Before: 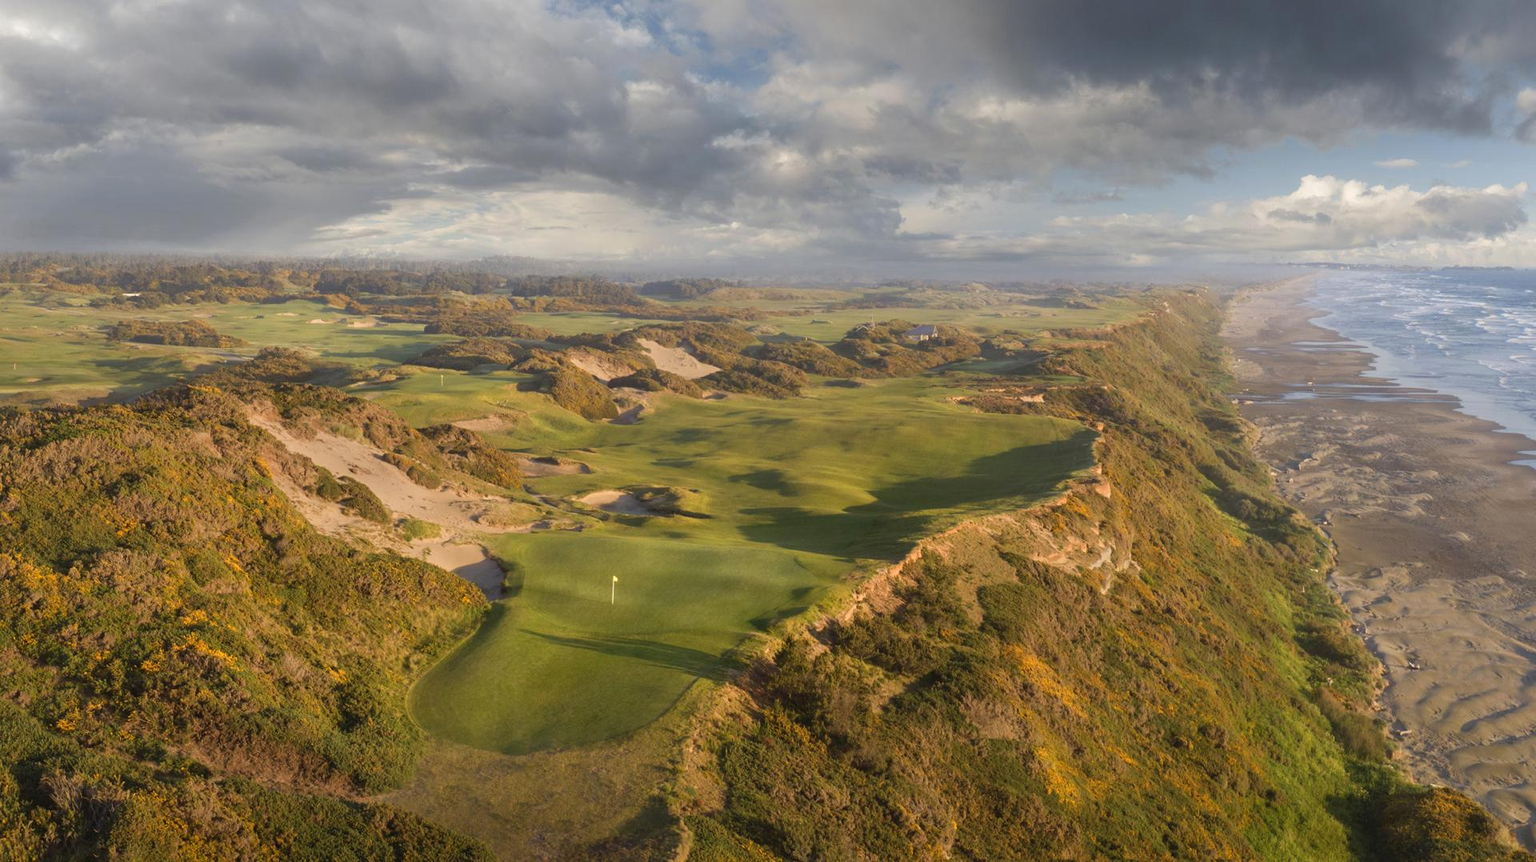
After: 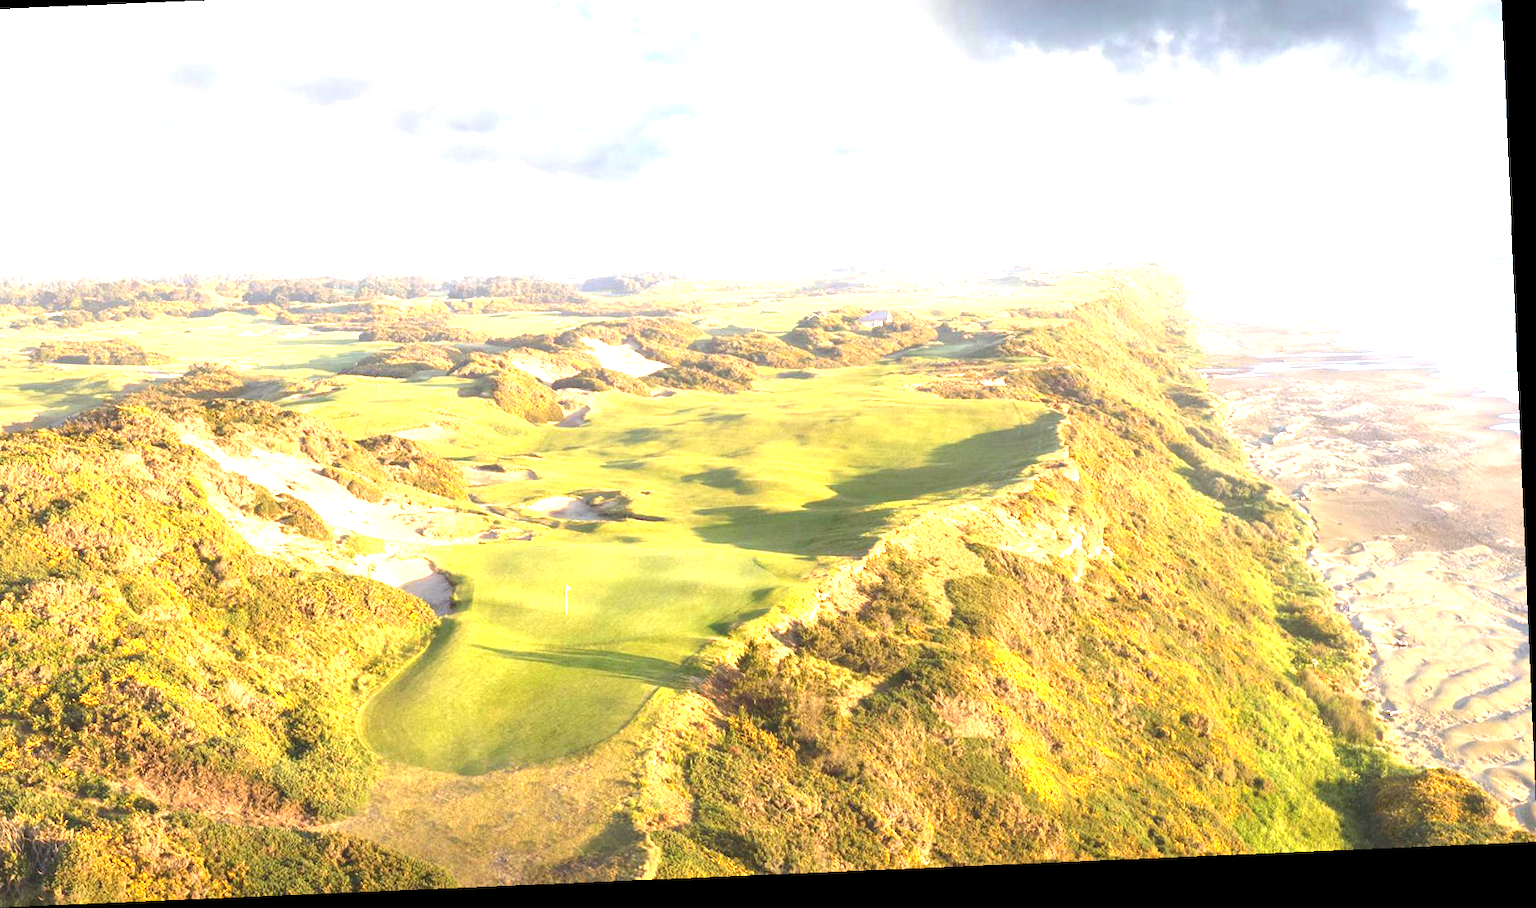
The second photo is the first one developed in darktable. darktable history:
crop and rotate: angle 2.45°, left 5.96%, top 5.718%
exposure: exposure 2.276 EV, compensate highlight preservation false
